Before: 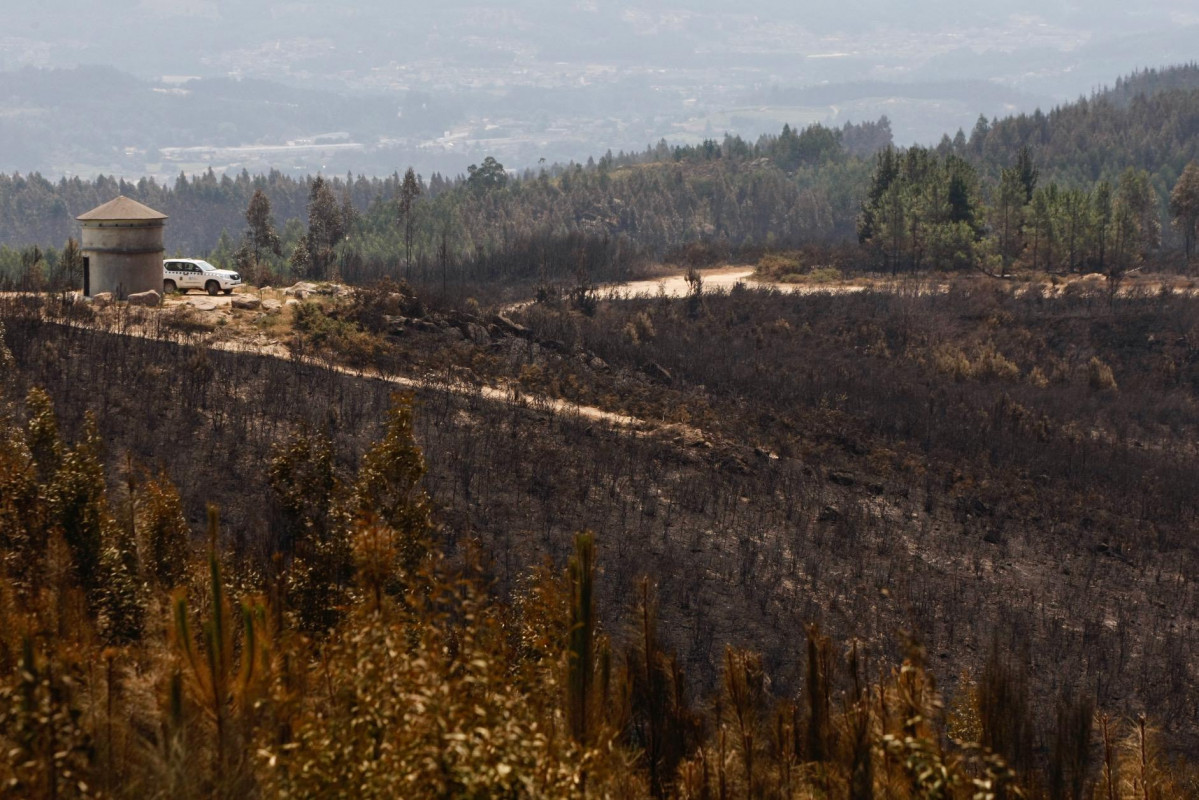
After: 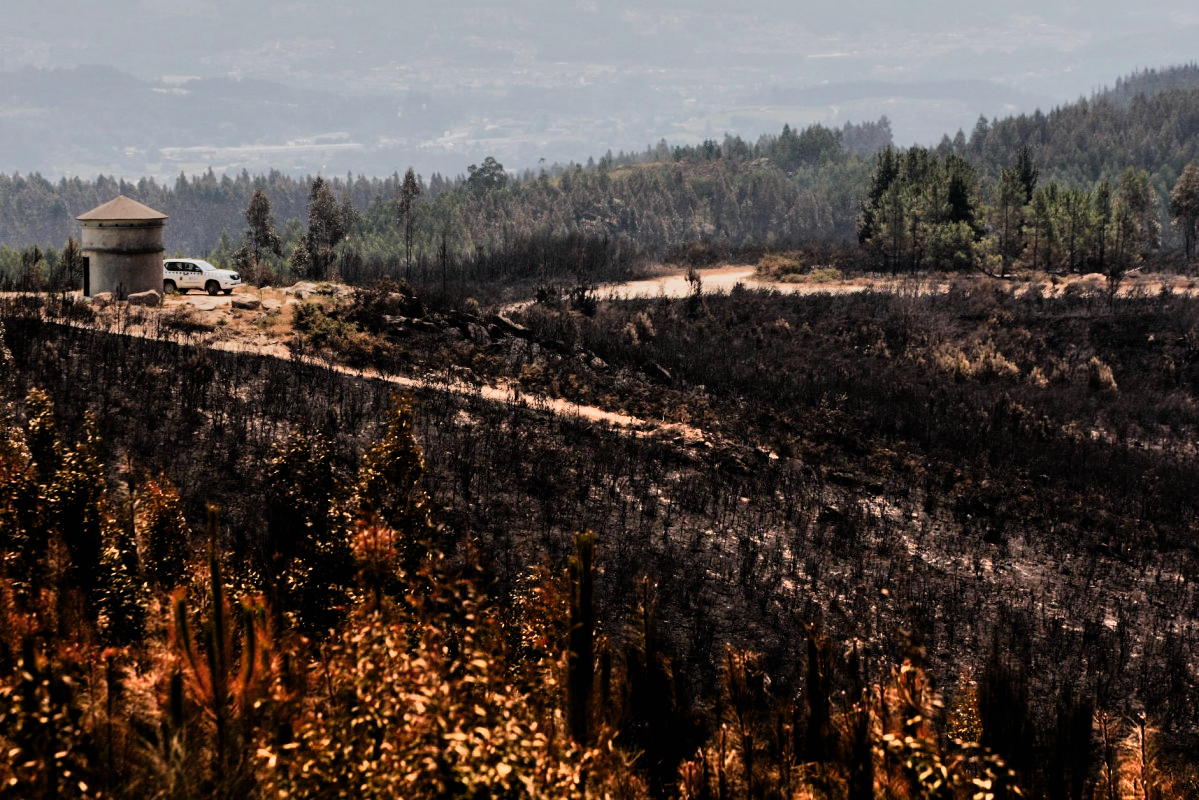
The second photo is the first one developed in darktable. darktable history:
color zones: curves: ch1 [(0.235, 0.558) (0.75, 0.5)]; ch2 [(0.25, 0.462) (0.749, 0.457)], mix 40.67%
shadows and highlights: low approximation 0.01, soften with gaussian
filmic rgb: black relative exposure -5 EV, hardness 2.88, contrast 1.3, highlights saturation mix -30%
